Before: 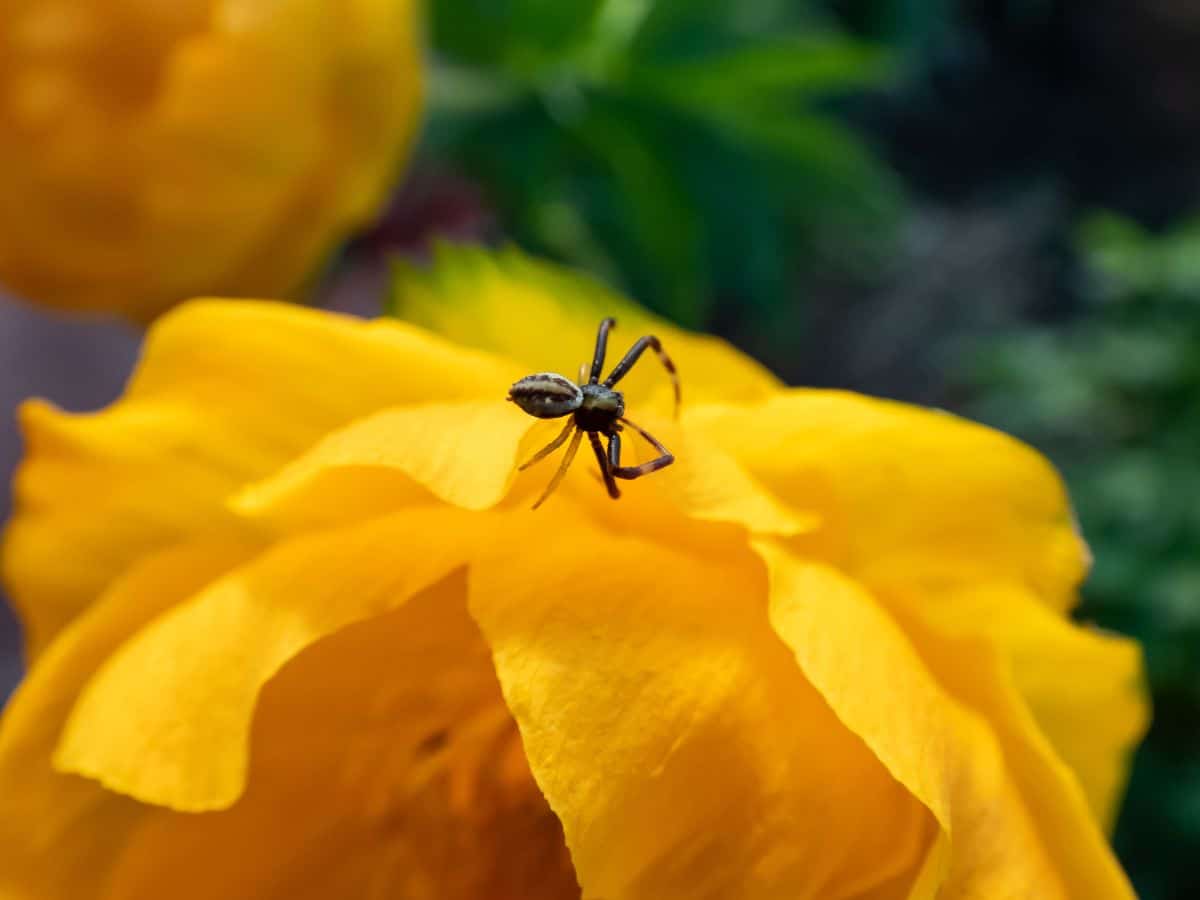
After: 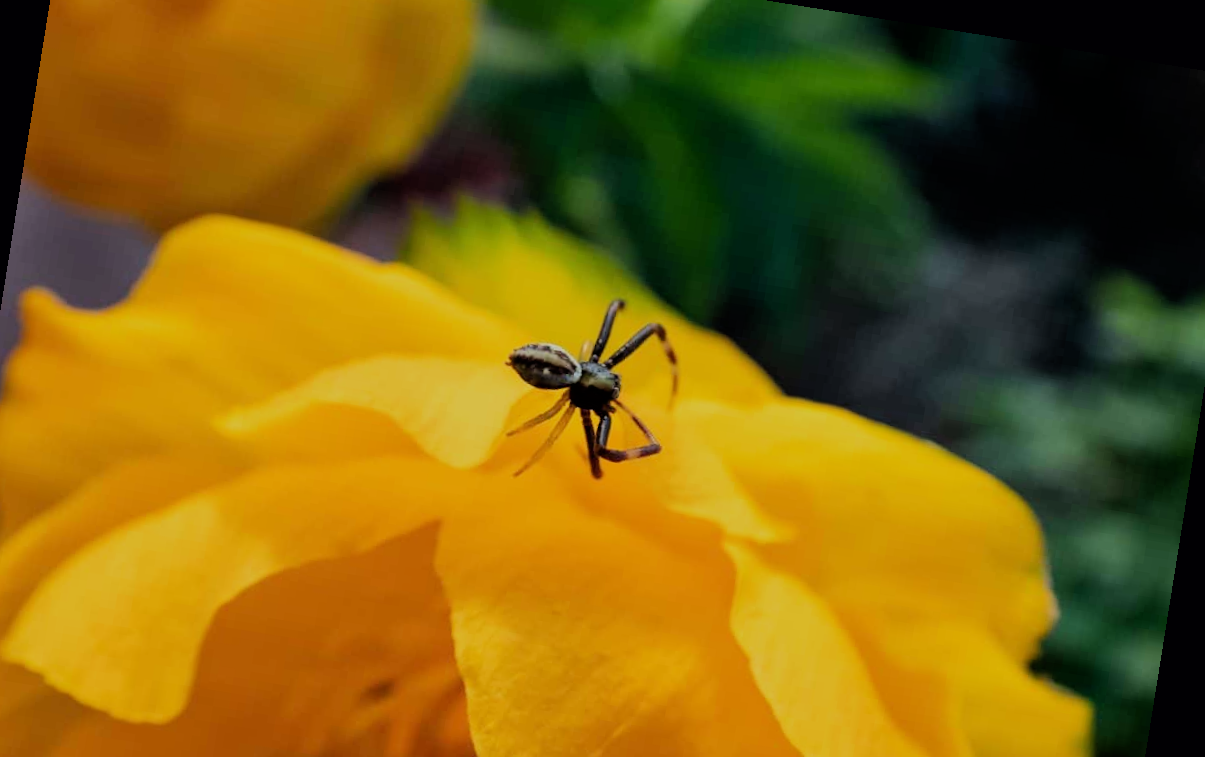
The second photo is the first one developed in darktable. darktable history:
rotate and perspective: rotation 9.12°, automatic cropping off
filmic rgb: black relative exposure -7.15 EV, white relative exposure 5.36 EV, hardness 3.02, color science v6 (2022)
crop: left 5.596%, top 10.314%, right 3.534%, bottom 19.395%
